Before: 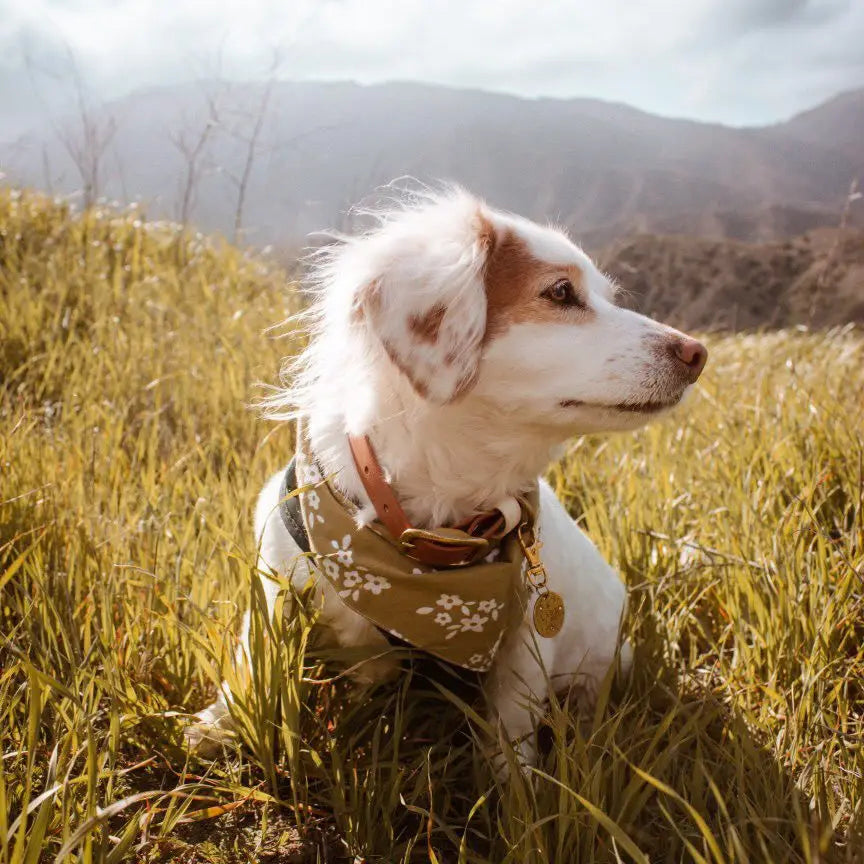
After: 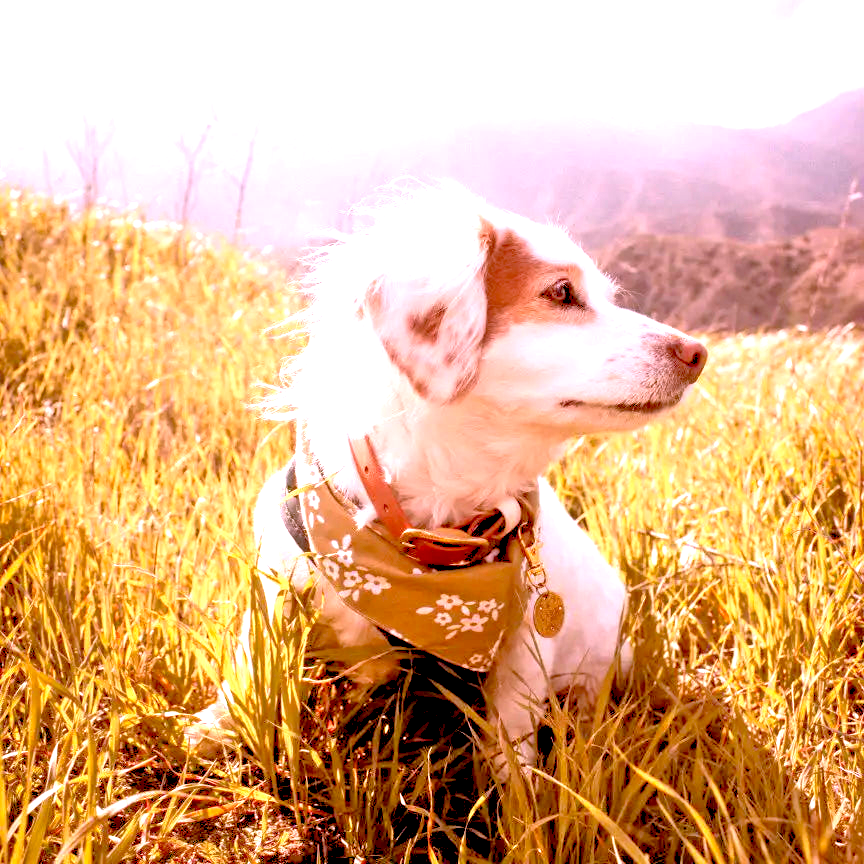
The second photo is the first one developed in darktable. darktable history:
tone equalizer: -7 EV 0.15 EV, -6 EV 0.6 EV, -5 EV 1.15 EV, -4 EV 1.33 EV, -3 EV 1.15 EV, -2 EV 0.6 EV, -1 EV 0.15 EV, mask exposure compensation -0.5 EV
white balance: red 1.188, blue 1.11
exposure: black level correction 0.011, exposure 1.088 EV, compensate exposure bias true, compensate highlight preservation false
